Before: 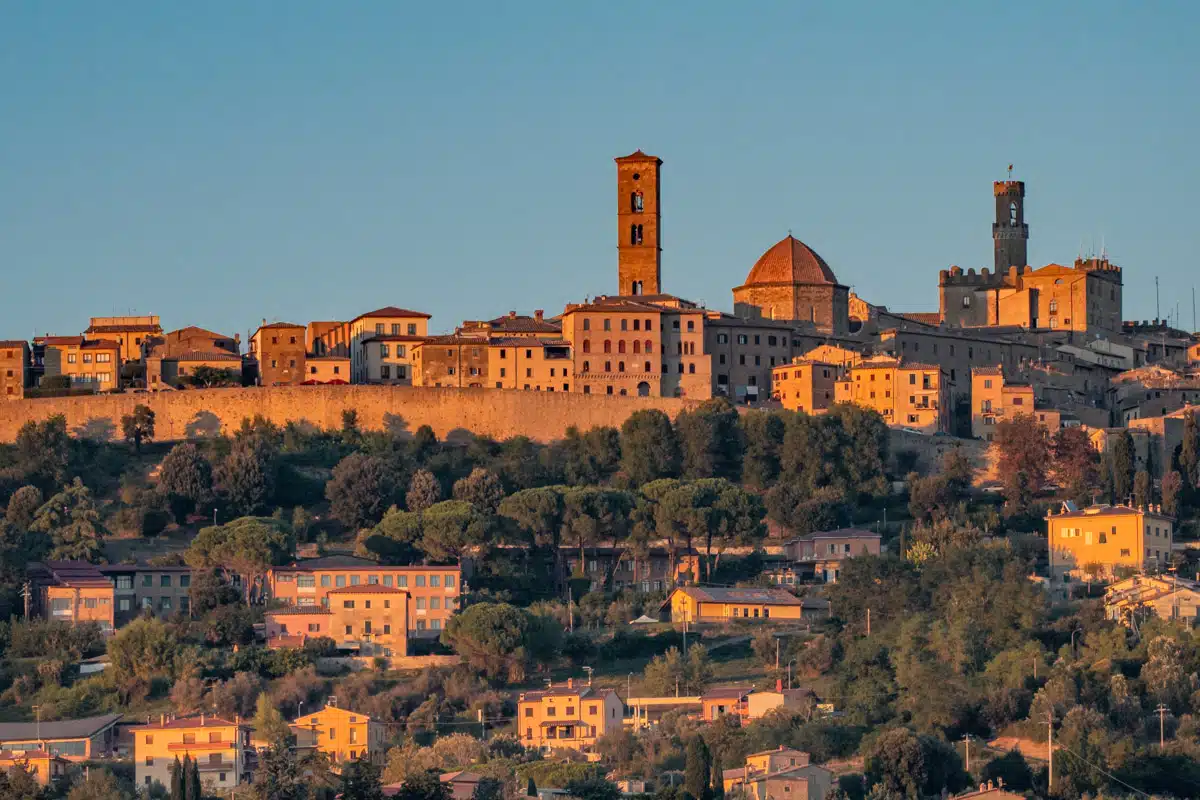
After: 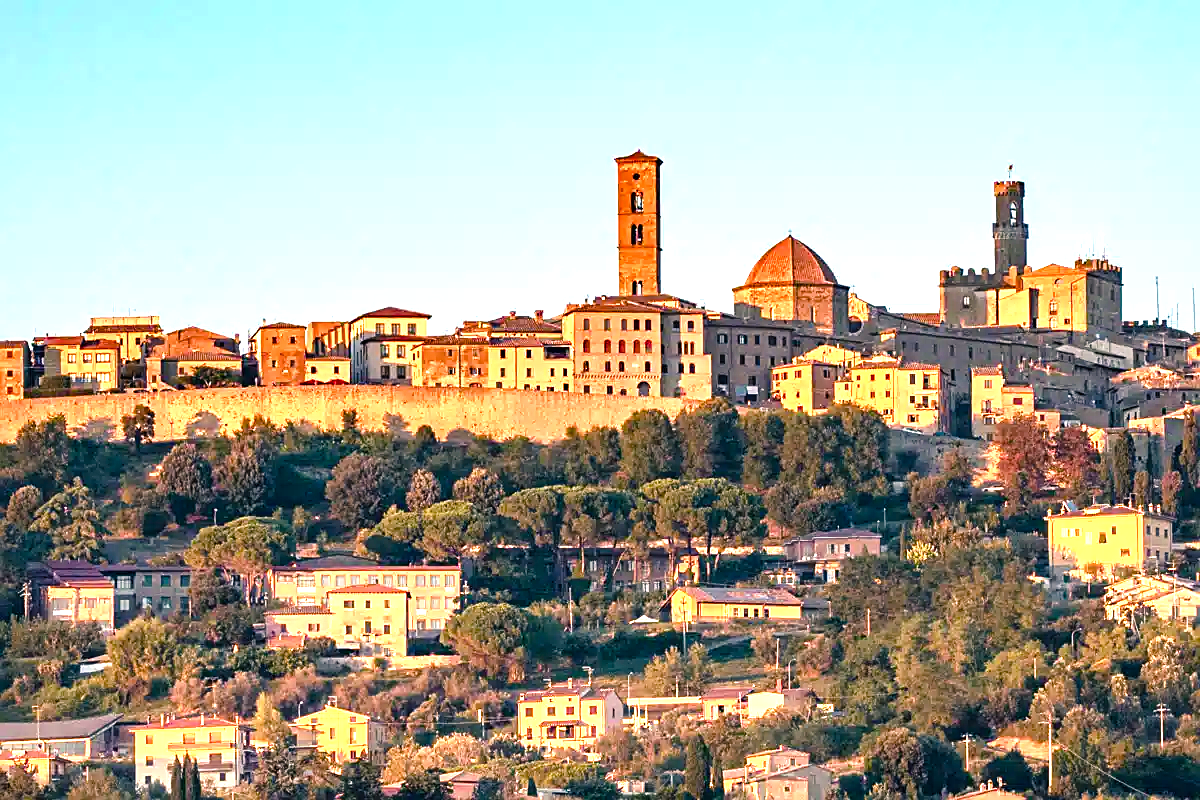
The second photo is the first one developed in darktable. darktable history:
color balance rgb: shadows lift › chroma 1%, shadows lift › hue 217.2°, power › hue 310.8°, highlights gain › chroma 2%, highlights gain › hue 44.4°, global offset › luminance 0.25%, global offset › hue 171.6°, perceptual saturation grading › global saturation 14.09%, perceptual saturation grading › highlights -30%, perceptual saturation grading › shadows 50.67%, global vibrance 25%, contrast 20%
sharpen: on, module defaults
exposure: black level correction 0, exposure 1.35 EV, compensate exposure bias true, compensate highlight preservation false
